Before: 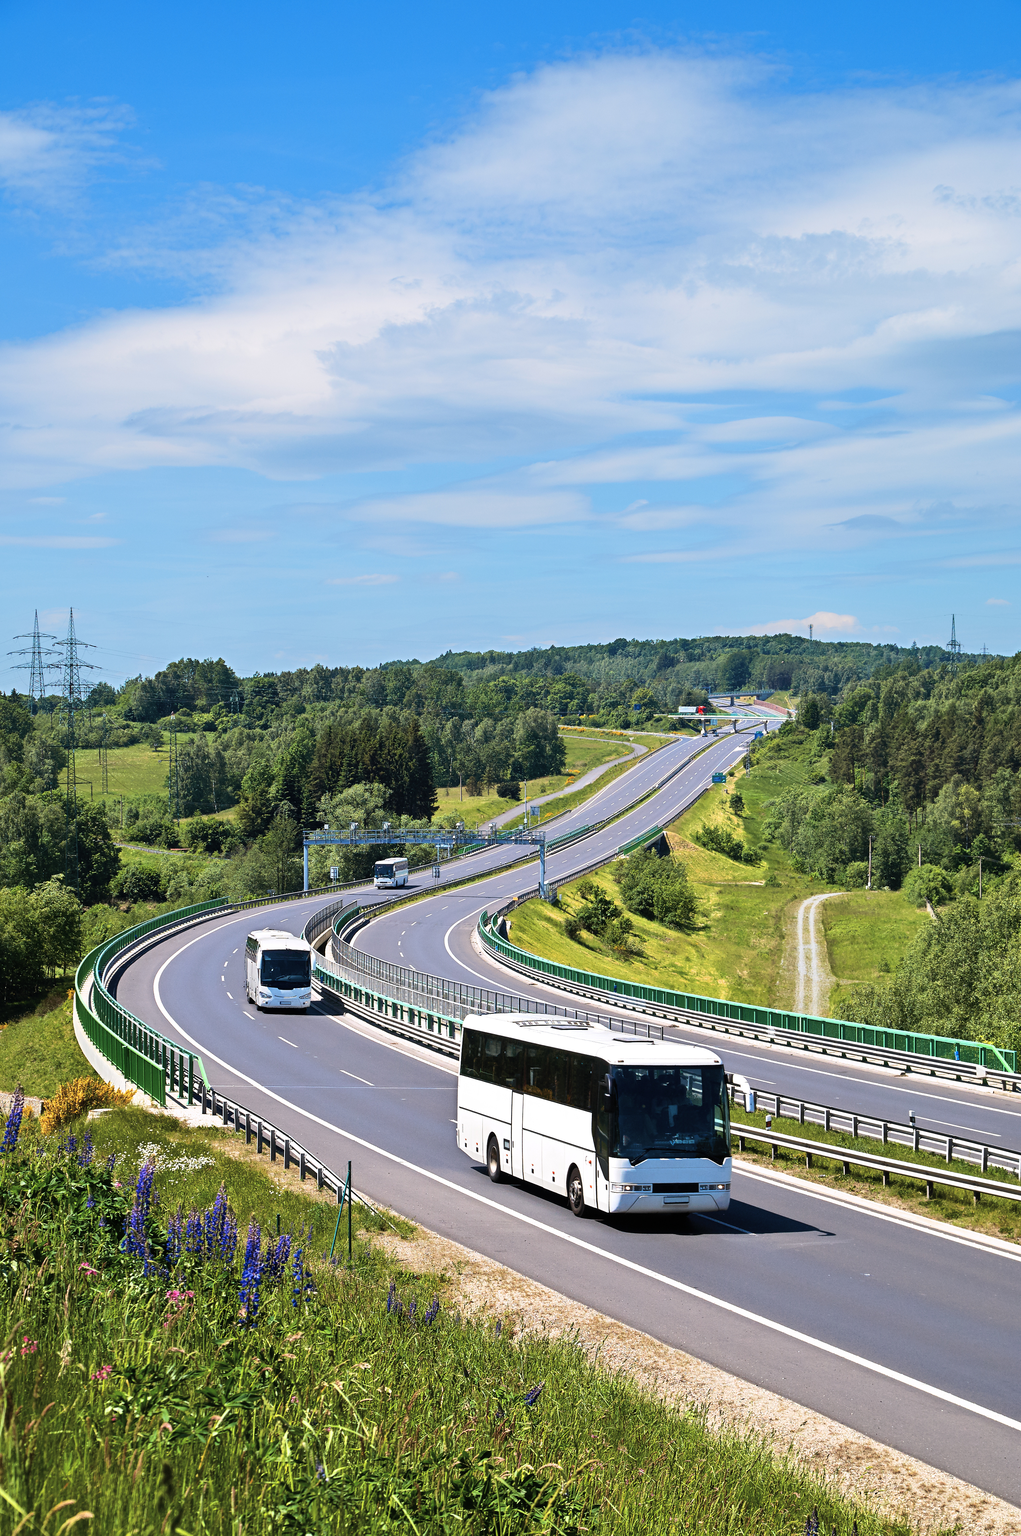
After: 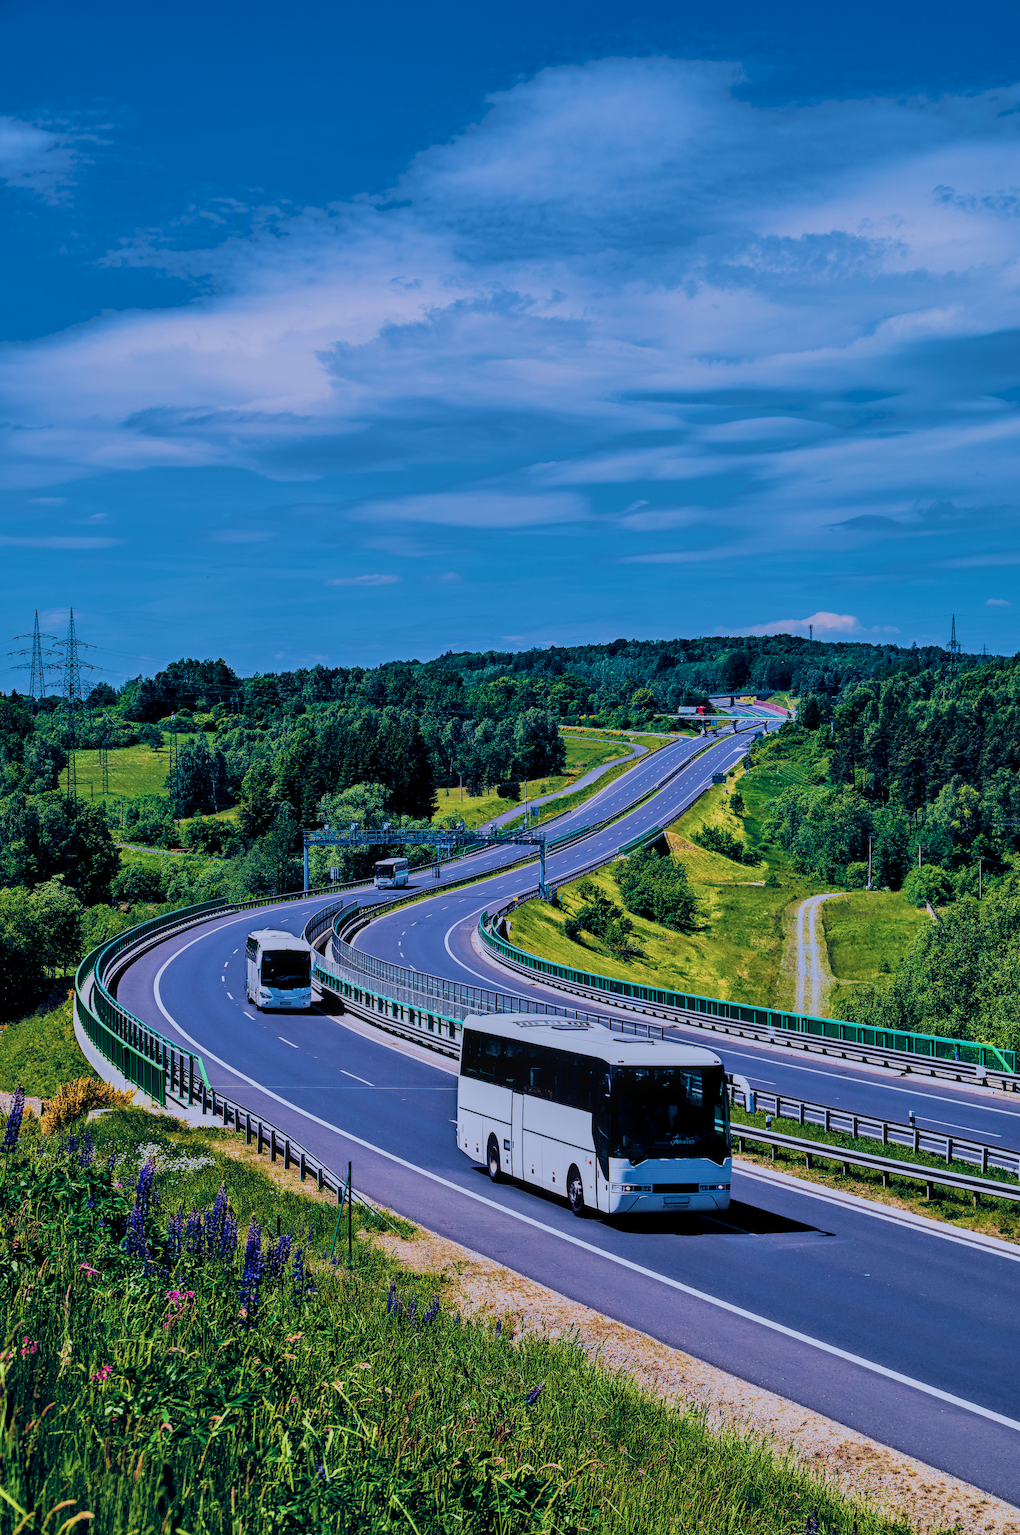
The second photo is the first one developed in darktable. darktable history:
local contrast: on, module defaults
filmic rgb: black relative exposure -7.3 EV, white relative exposure 5.12 EV, hardness 3.18
contrast equalizer: octaves 7, y [[0.6 ×6], [0.55 ×6], [0 ×6], [0 ×6], [0 ×6]], mix 0.35
contrast equalizer "denoise chroma": octaves 7, y [[0.5 ×6], [0.5 ×6], [0 ×6], [0 ×6], [0 ×4, 0.1, 0.2]]
color calibration: output brightness [0.246, -0.498, -0.229, 0], x 0.376, y 0.379, temperature 4149.18 K
color balance rgb: shadows lift › luminance -31.54%, shadows lift › chroma 2.65%, shadows lift › hue 251.94°, highlights gain › chroma 2.09%, highlights gain › hue 55.69°, global offset › chroma 0.3%, global offset › hue 259.08°, perceptual saturation grading › mid-tones 75.75%, perceptual brilliance grading › highlights 11.59%, contrast 5.05%
velvia: strength 88.05%
